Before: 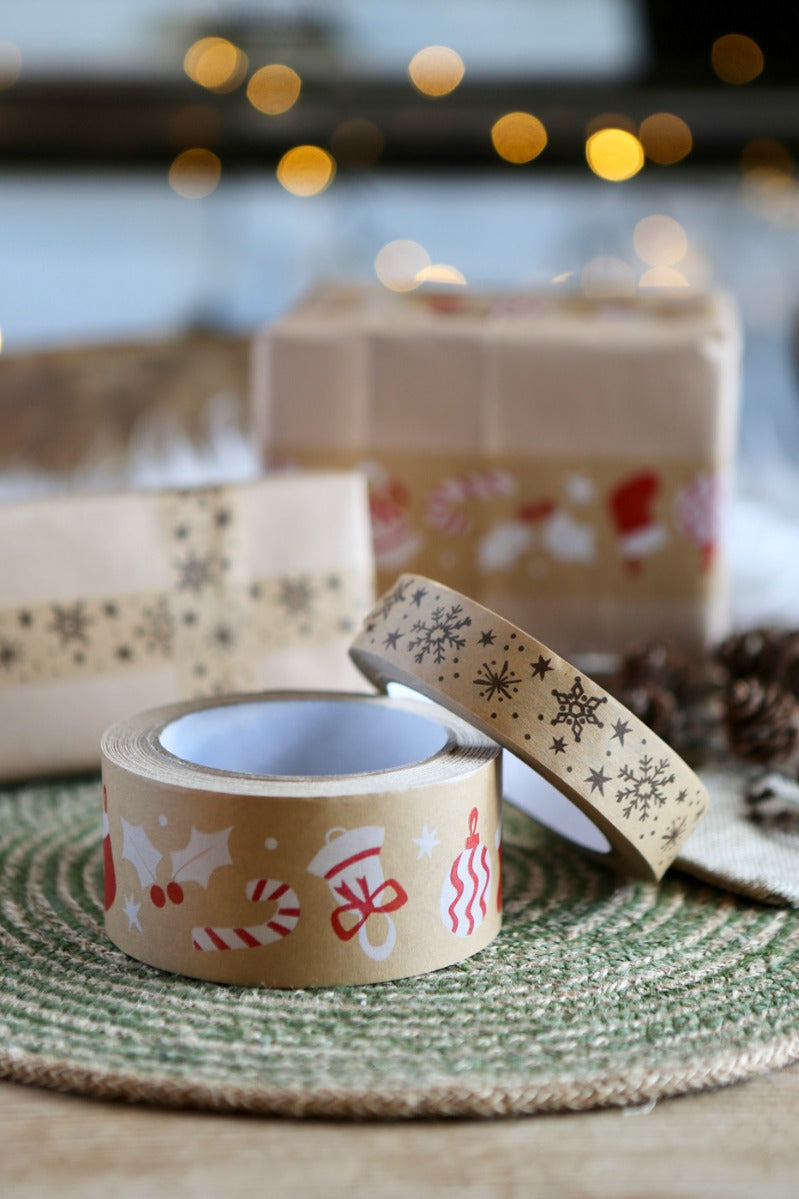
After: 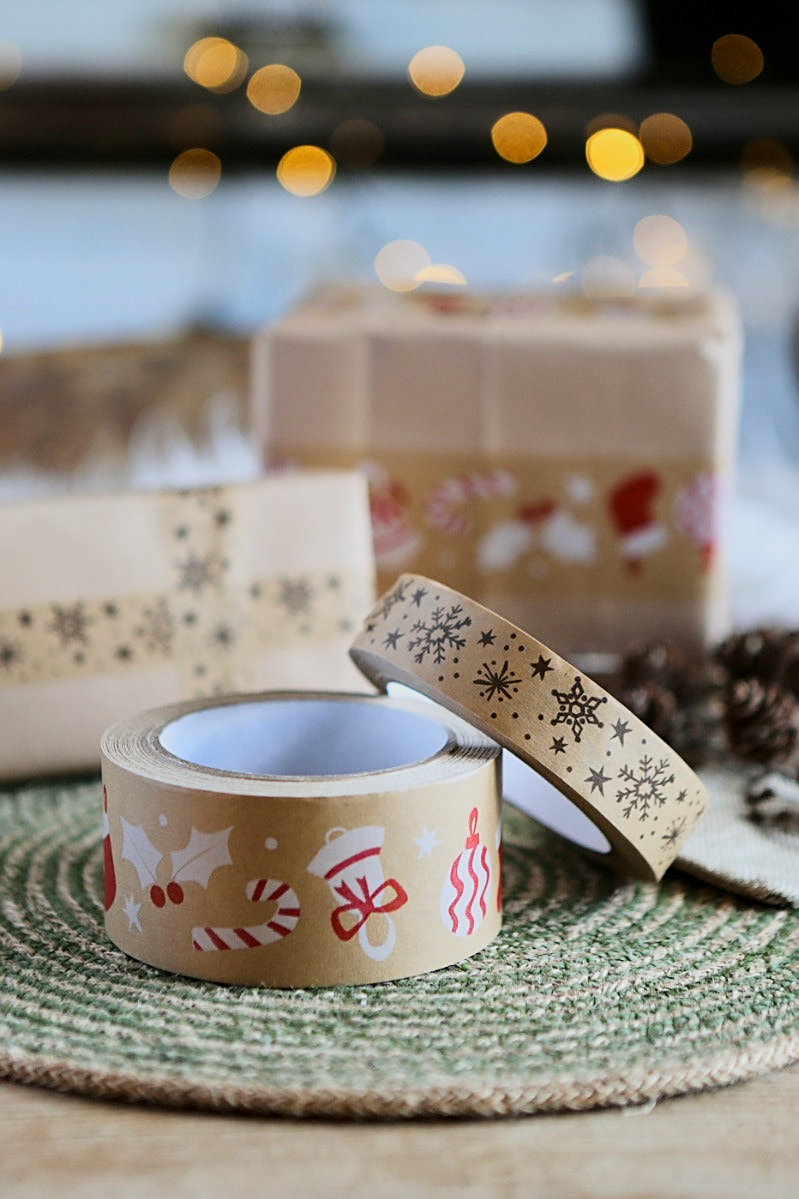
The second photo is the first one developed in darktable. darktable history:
sharpen: on, module defaults
tone curve: curves: ch0 [(0, 0) (0.091, 0.074) (0.184, 0.168) (0.491, 0.519) (0.748, 0.765) (1, 0.919)]; ch1 [(0, 0) (0.179, 0.173) (0.322, 0.32) (0.424, 0.424) (0.502, 0.504) (0.56, 0.578) (0.631, 0.667) (0.777, 0.806) (1, 1)]; ch2 [(0, 0) (0.434, 0.447) (0.483, 0.487) (0.547, 0.564) (0.676, 0.673) (1, 1)], color space Lab, linked channels, preserve colors none
